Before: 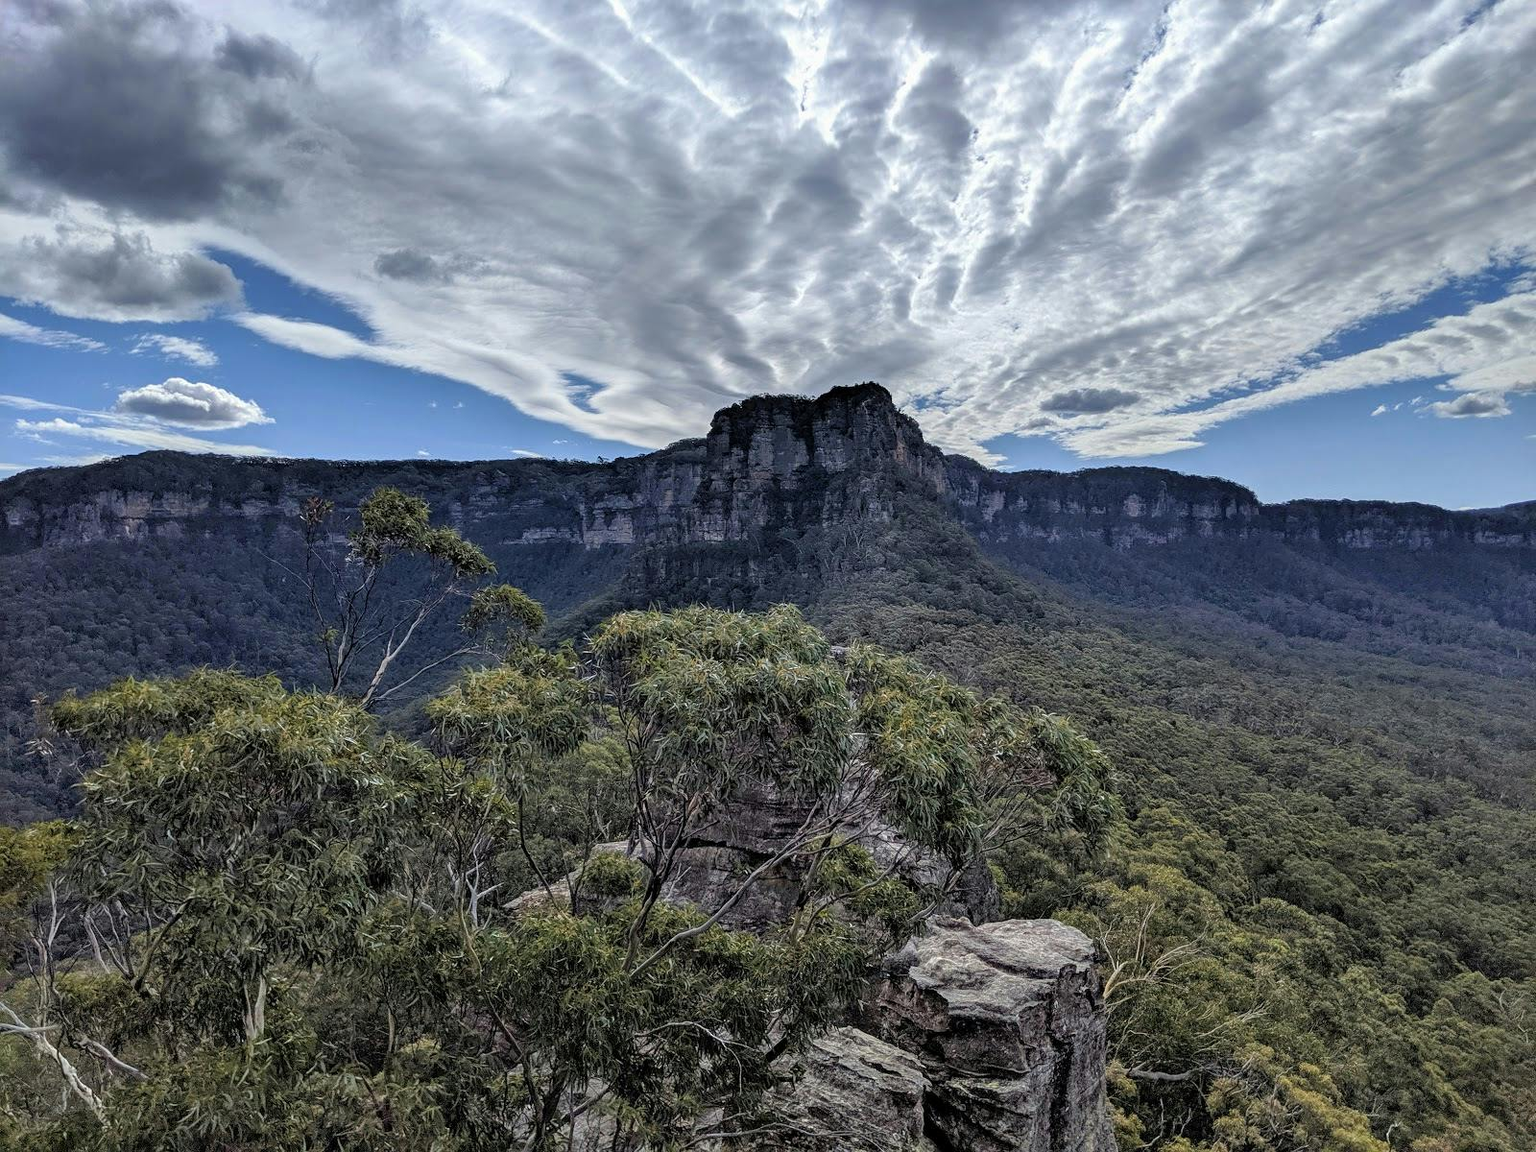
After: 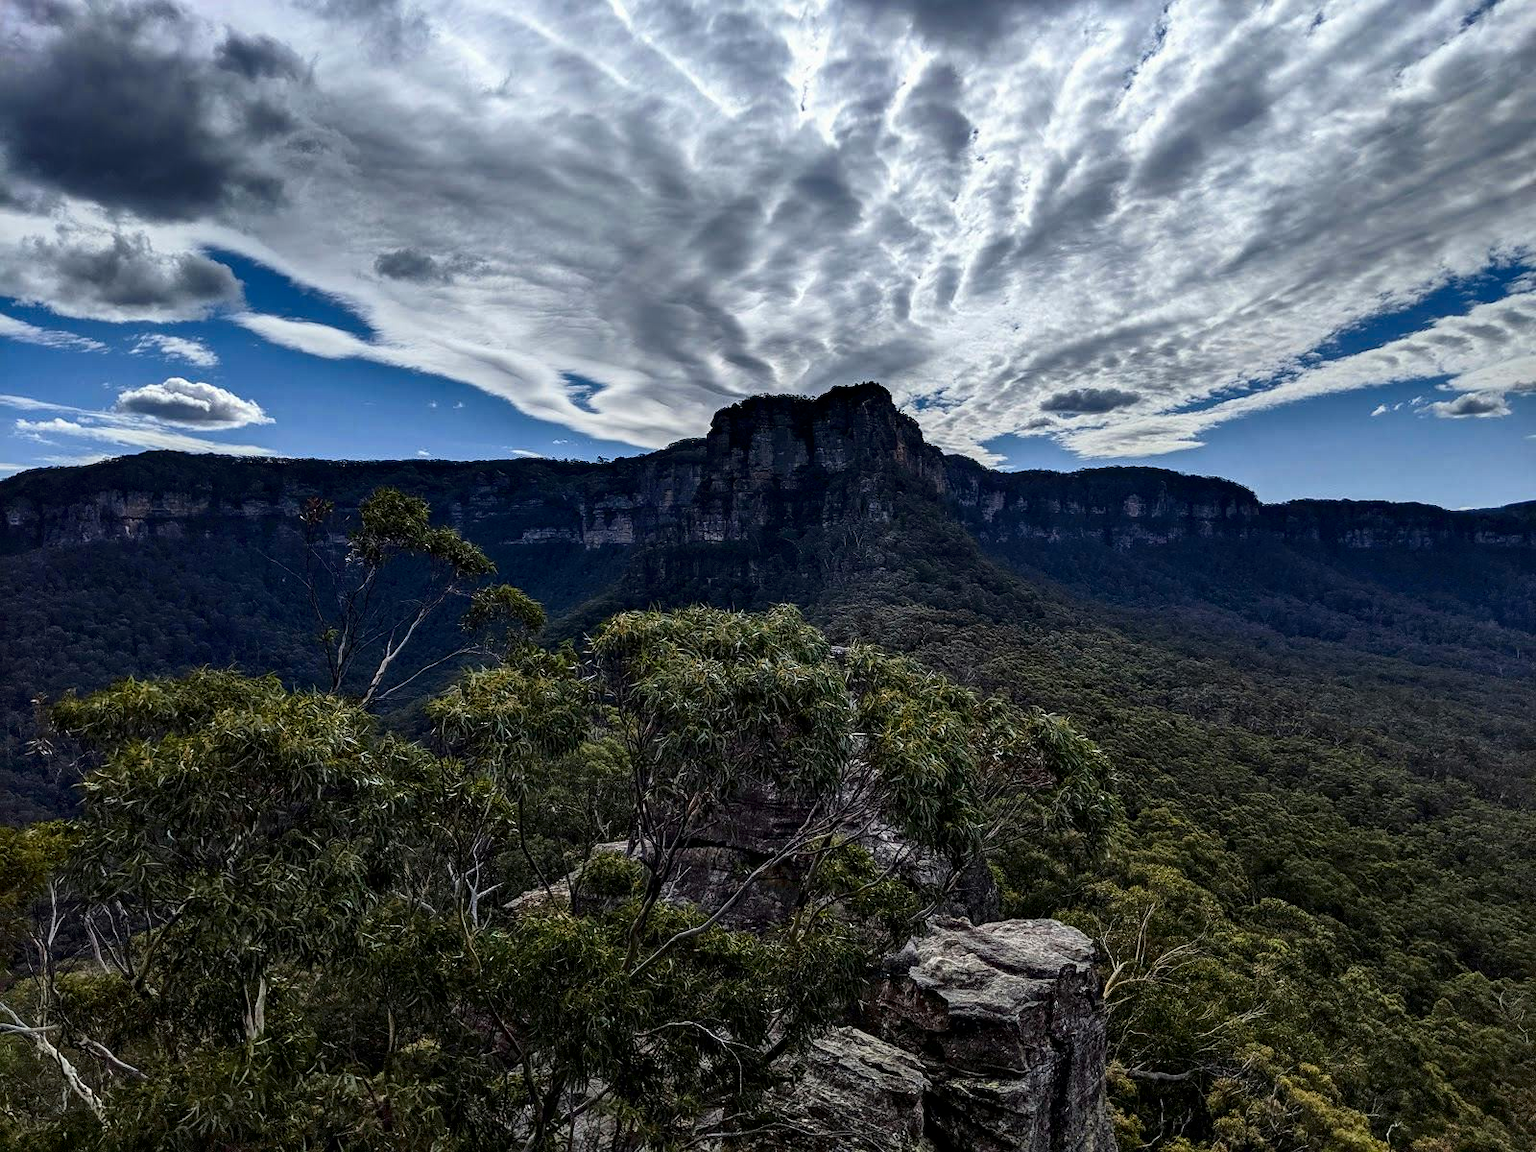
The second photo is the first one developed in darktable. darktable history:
contrast brightness saturation: contrast 0.192, brightness -0.242, saturation 0.108
